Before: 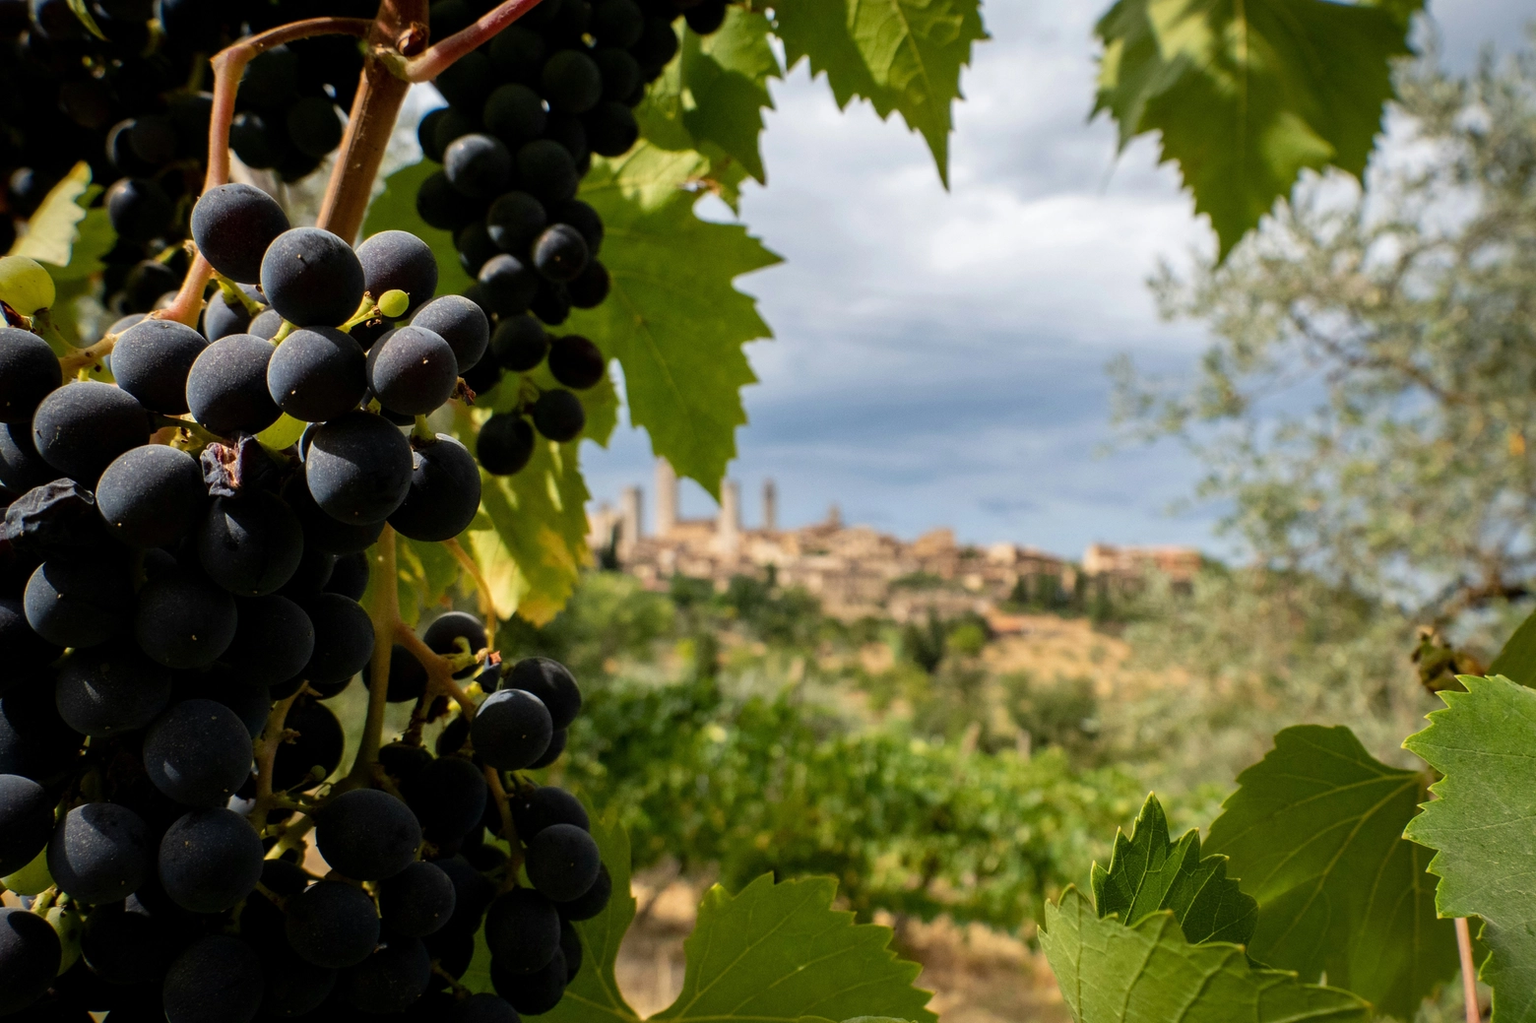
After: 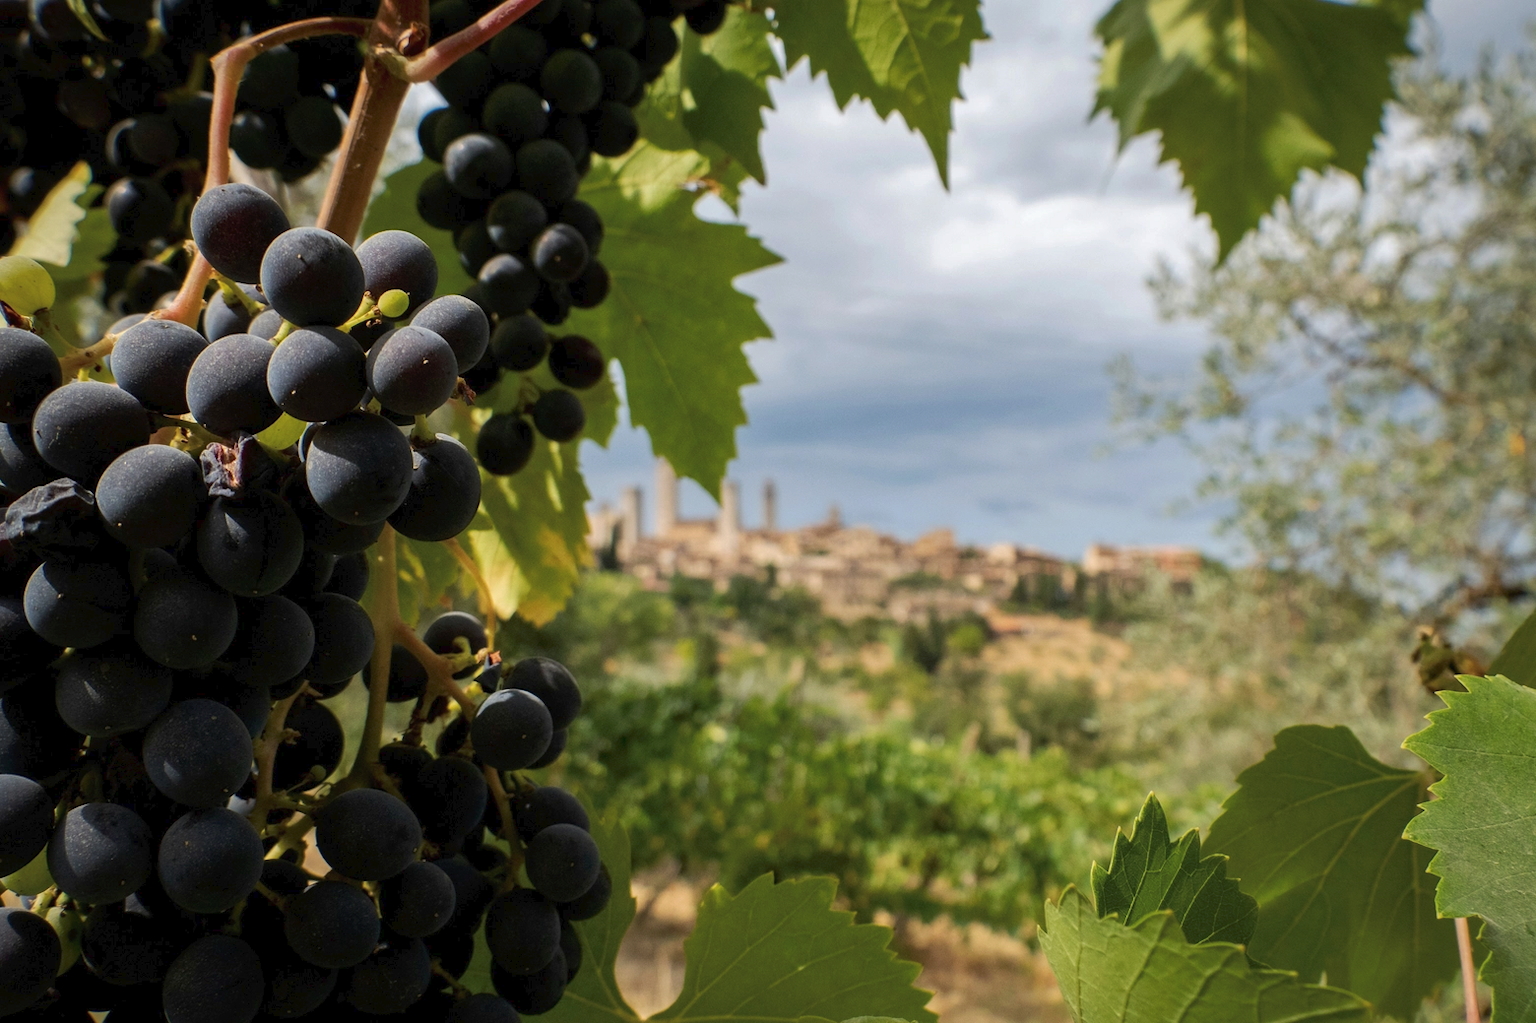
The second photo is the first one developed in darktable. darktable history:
tone curve: curves: ch0 [(0, 0) (0.003, 0.023) (0.011, 0.033) (0.025, 0.057) (0.044, 0.099) (0.069, 0.132) (0.1, 0.155) (0.136, 0.179) (0.177, 0.213) (0.224, 0.255) (0.277, 0.299) (0.335, 0.347) (0.399, 0.407) (0.468, 0.473) (0.543, 0.546) (0.623, 0.619) (0.709, 0.698) (0.801, 0.775) (0.898, 0.871) (1, 1)], preserve colors none
